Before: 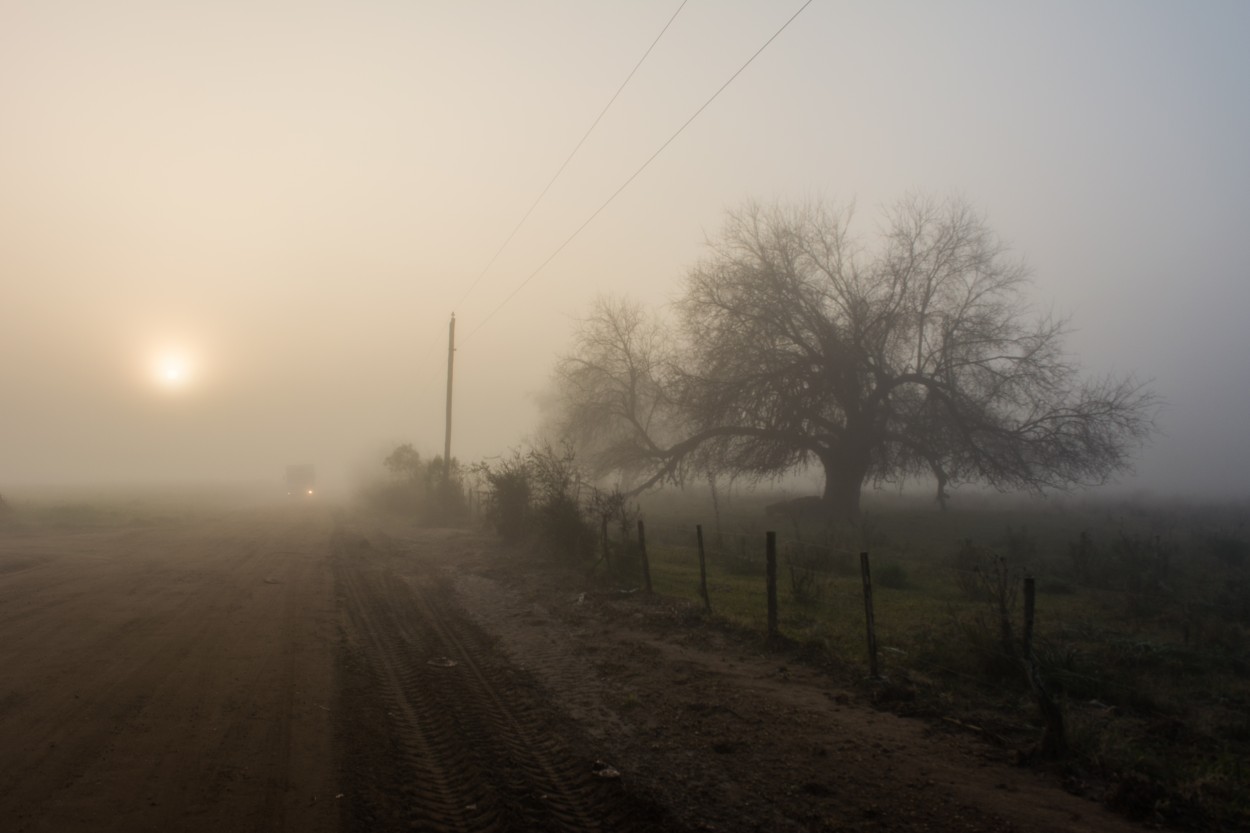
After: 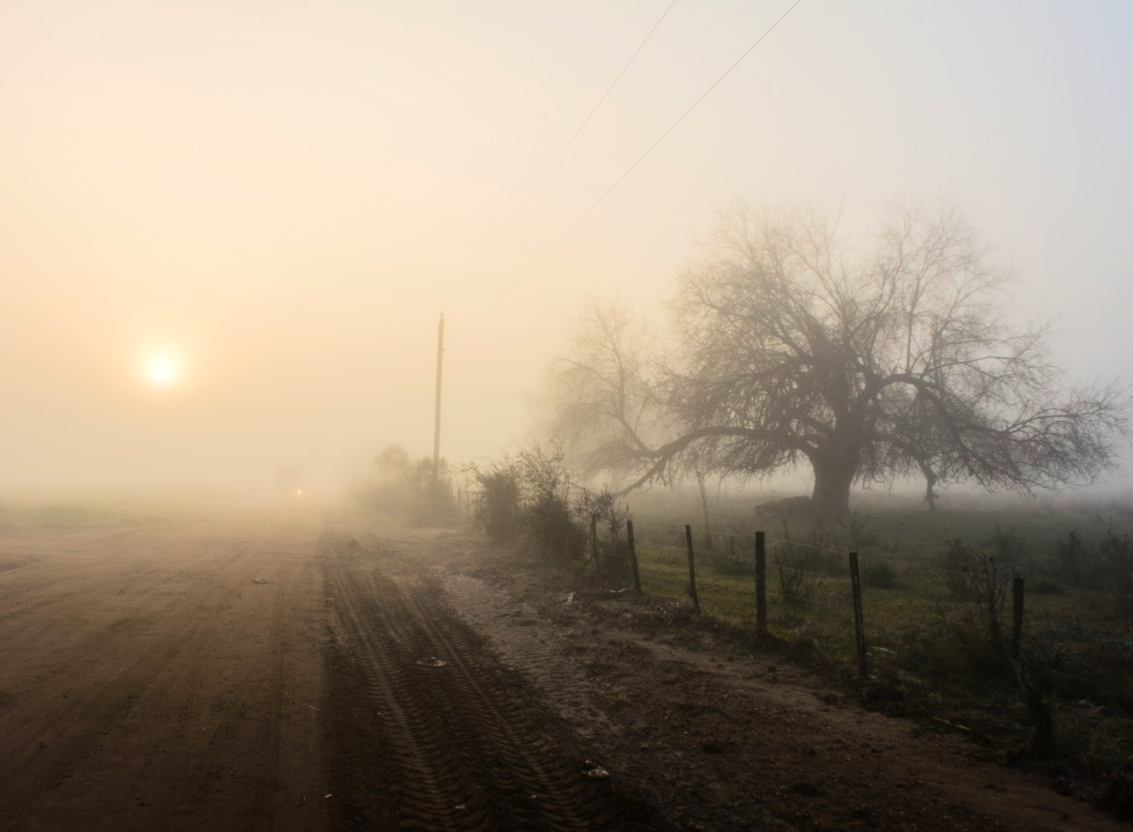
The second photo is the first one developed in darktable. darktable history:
crop and rotate: left 0.996%, right 8.314%
contrast brightness saturation: saturation 0.134
tone equalizer: -7 EV 0.163 EV, -6 EV 0.576 EV, -5 EV 1.13 EV, -4 EV 1.36 EV, -3 EV 1.15 EV, -2 EV 0.6 EV, -1 EV 0.15 EV, edges refinement/feathering 500, mask exposure compensation -1.57 EV, preserve details no
